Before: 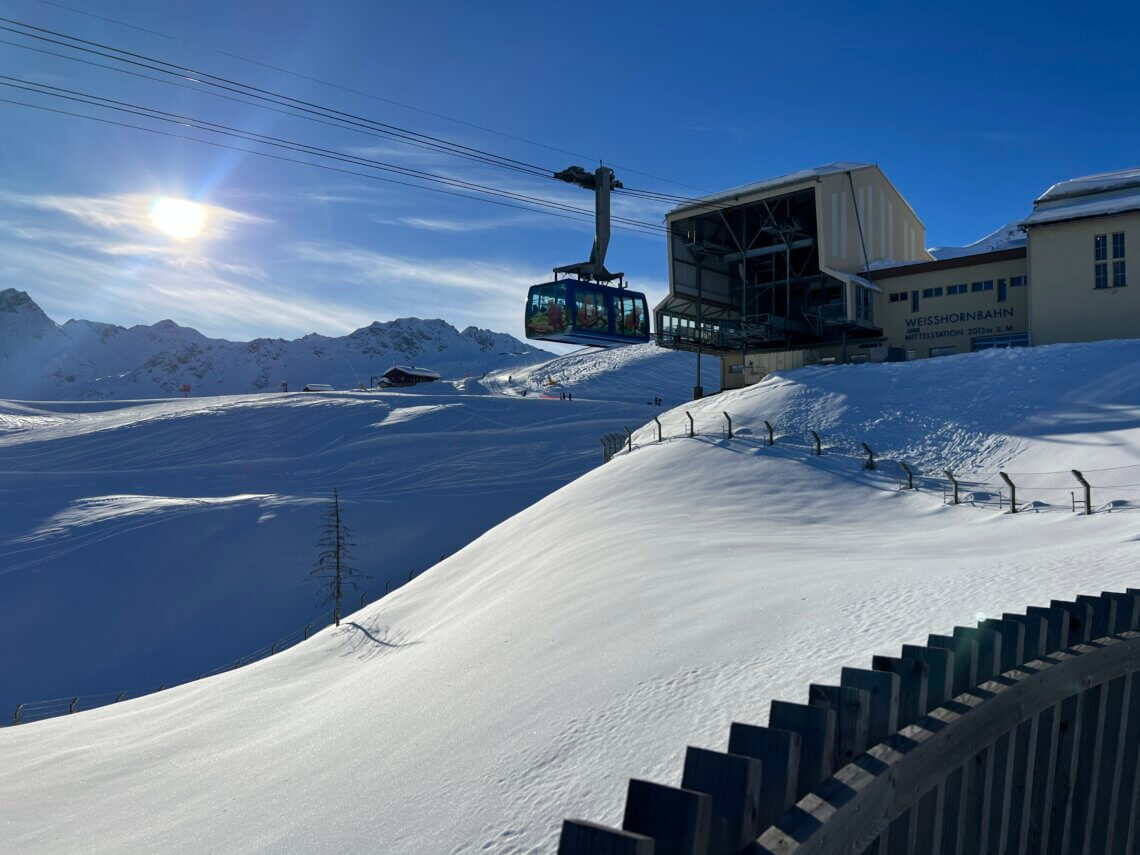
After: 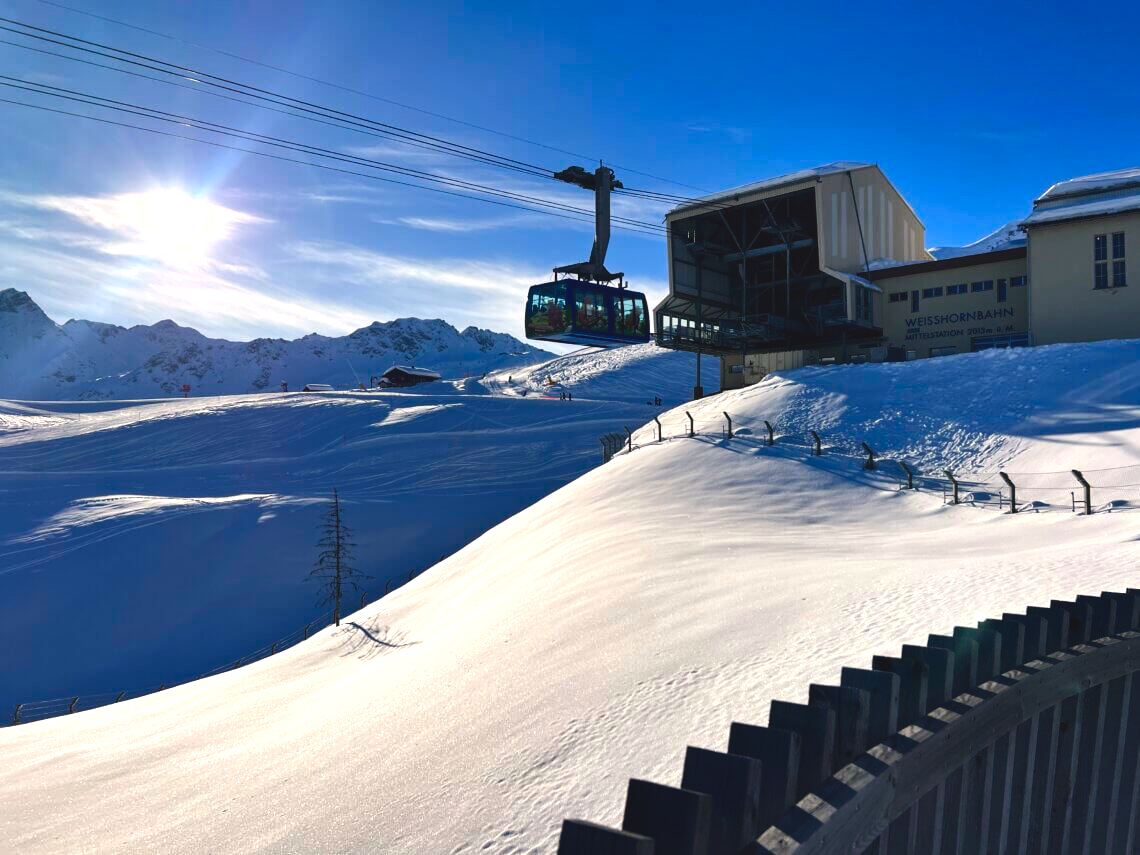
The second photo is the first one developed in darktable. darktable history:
shadows and highlights: soften with gaussian
tone equalizer: -8 EV -0.75 EV, -7 EV -0.7 EV, -6 EV -0.6 EV, -5 EV -0.4 EV, -3 EV 0.4 EV, -2 EV 0.6 EV, -1 EV 0.7 EV, +0 EV 0.75 EV, edges refinement/feathering 500, mask exposure compensation -1.57 EV, preserve details no
color balance rgb: shadows lift › chroma 2%, shadows lift › hue 247.2°, power › chroma 0.3%, power › hue 25.2°, highlights gain › chroma 3%, highlights gain › hue 60°, global offset › luminance 0.75%, perceptual saturation grading › global saturation 20%, perceptual saturation grading › highlights -20%, perceptual saturation grading › shadows 30%, global vibrance 20%
